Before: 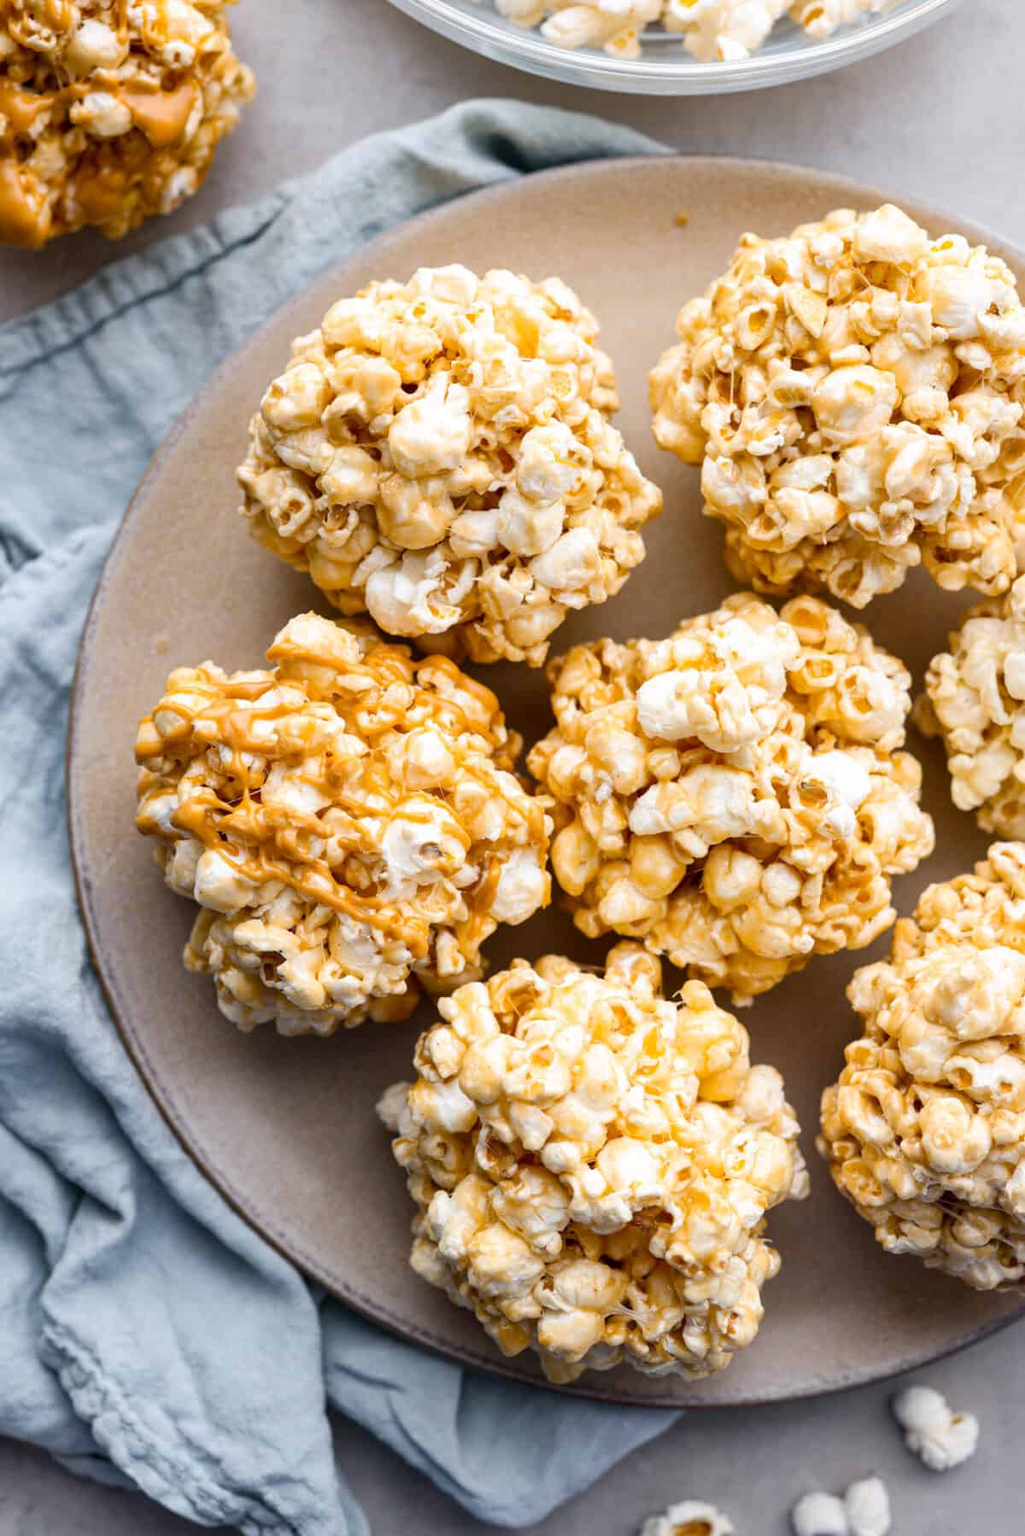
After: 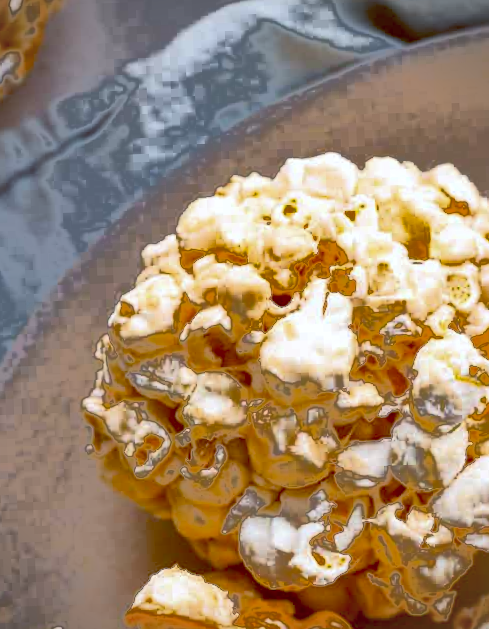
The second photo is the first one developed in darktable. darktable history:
rotate and perspective: rotation -2°, crop left 0.022, crop right 0.978, crop top 0.049, crop bottom 0.951
crop: left 15.452%, top 5.459%, right 43.956%, bottom 56.62%
fill light: exposure -0.73 EV, center 0.69, width 2.2
shadows and highlights: on, module defaults
vignetting: fall-off start 91.19%
color balance: lift [1, 1.015, 1.004, 0.985], gamma [1, 0.958, 0.971, 1.042], gain [1, 0.956, 0.977, 1.044]
